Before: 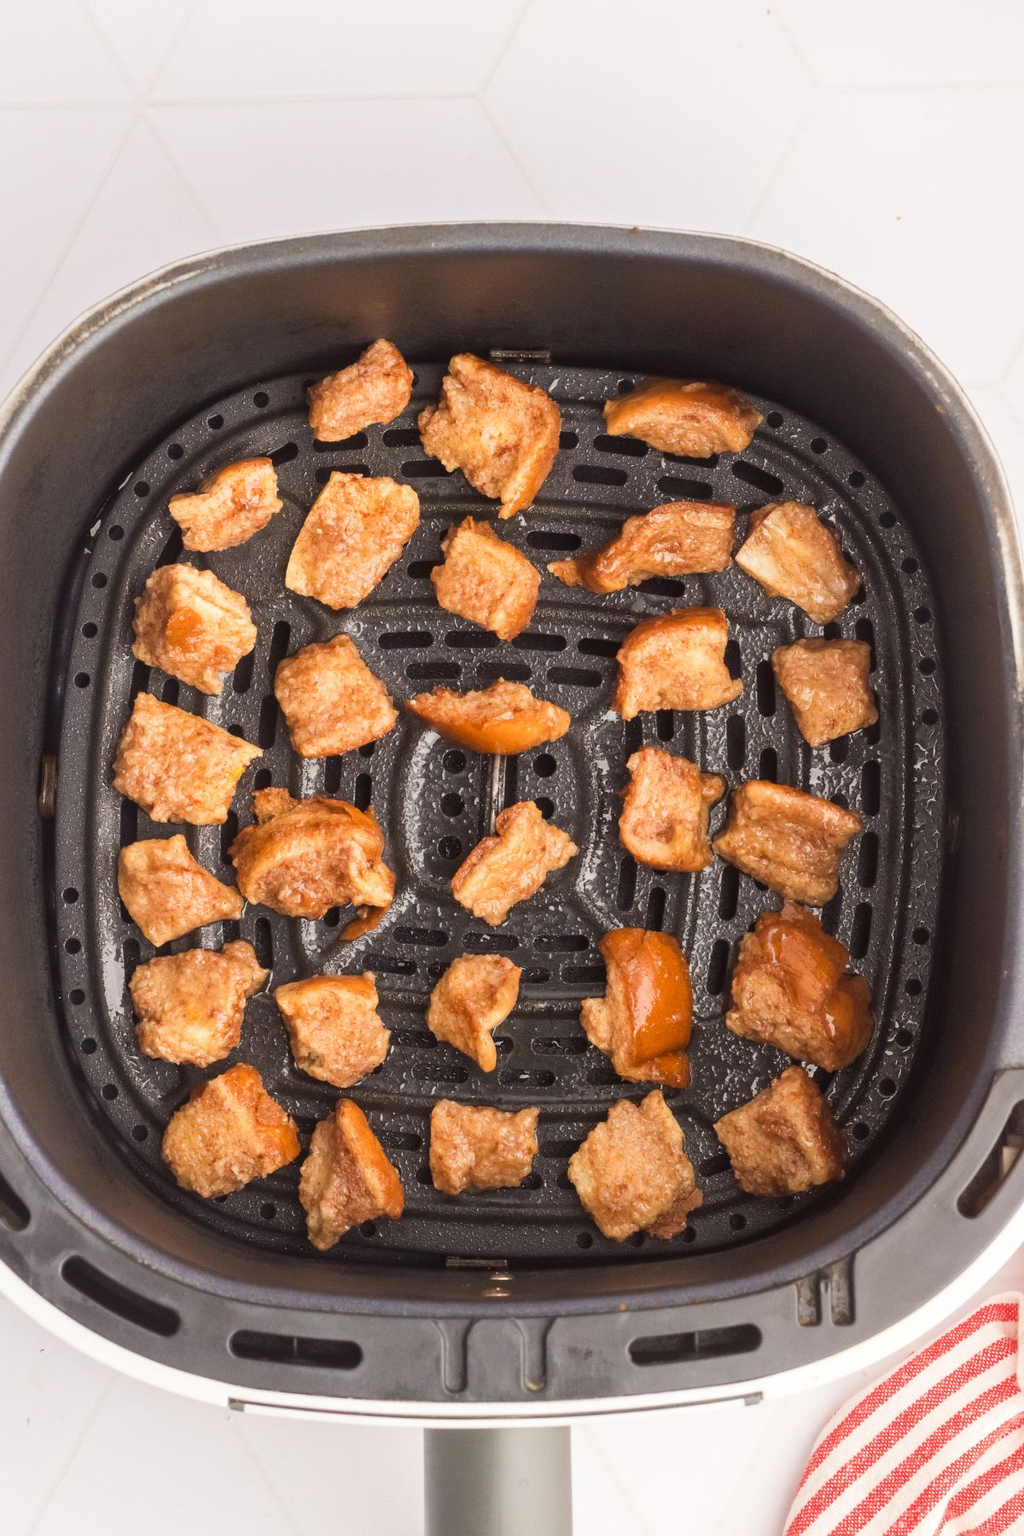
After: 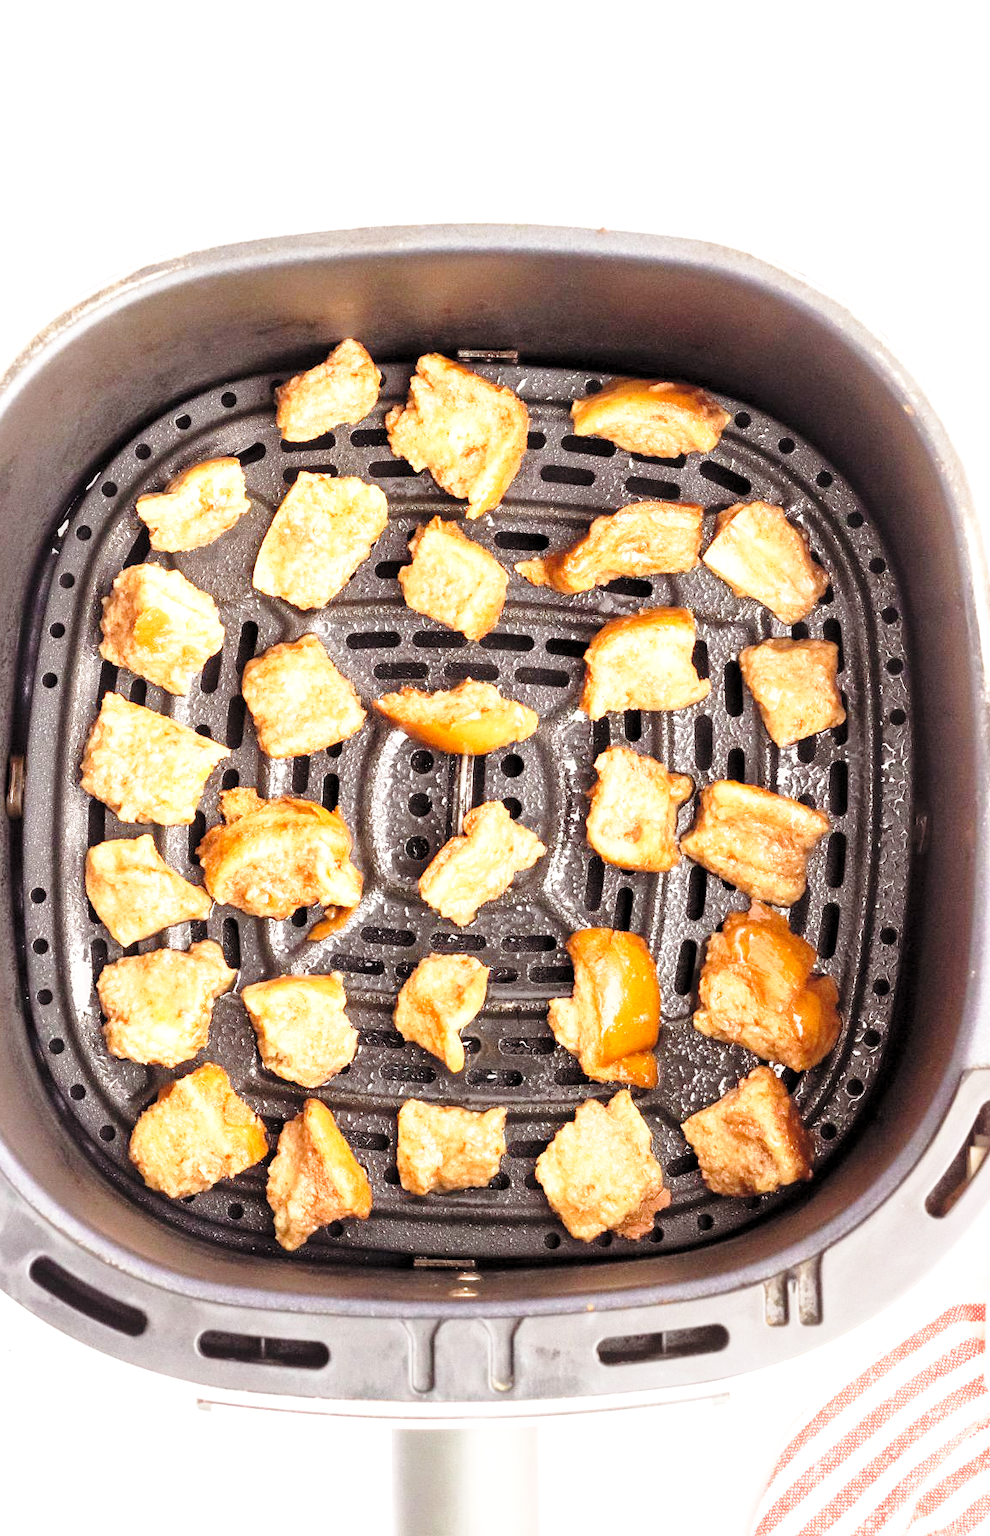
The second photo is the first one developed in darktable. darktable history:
base curve: curves: ch0 [(0, 0) (0.028, 0.03) (0.121, 0.232) (0.46, 0.748) (0.859, 0.968) (1, 1)], preserve colors none
crop and rotate: left 3.238%
exposure: black level correction 0, exposure 0.6 EV, compensate exposure bias true, compensate highlight preservation false
rgb levels: levels [[0.01, 0.419, 0.839], [0, 0.5, 1], [0, 0.5, 1]]
